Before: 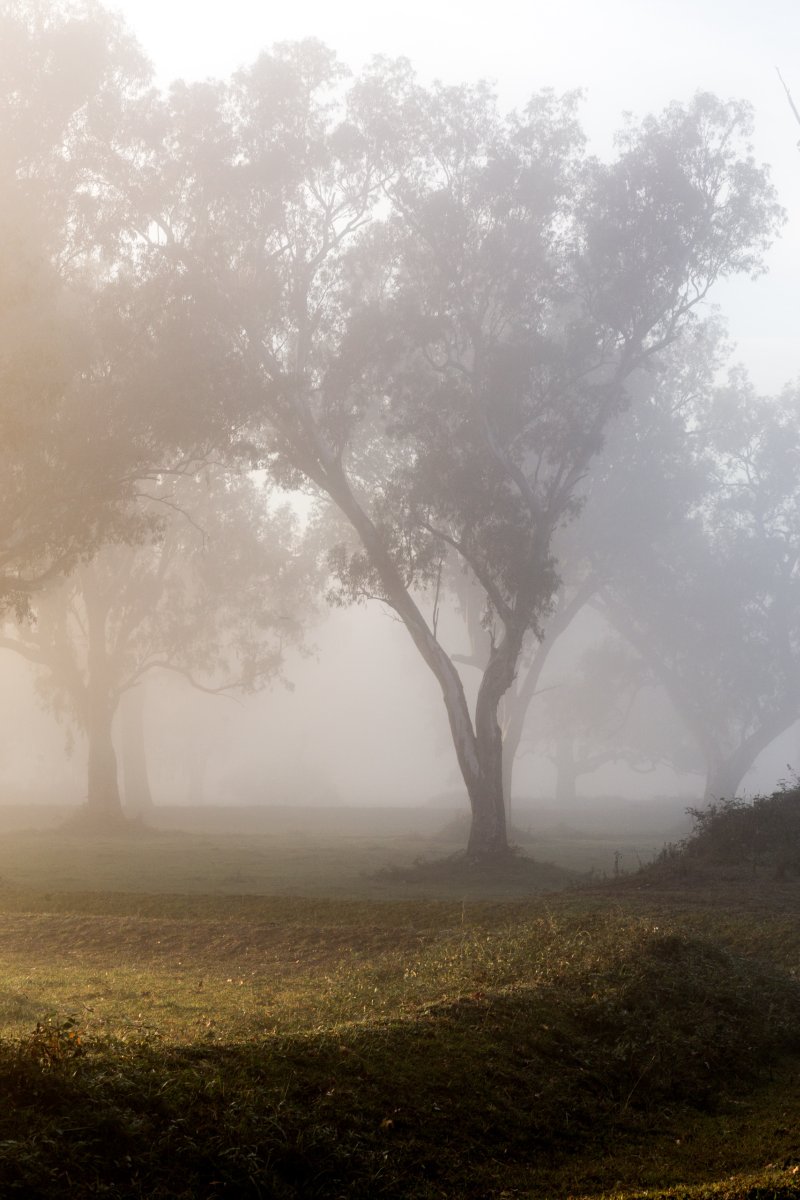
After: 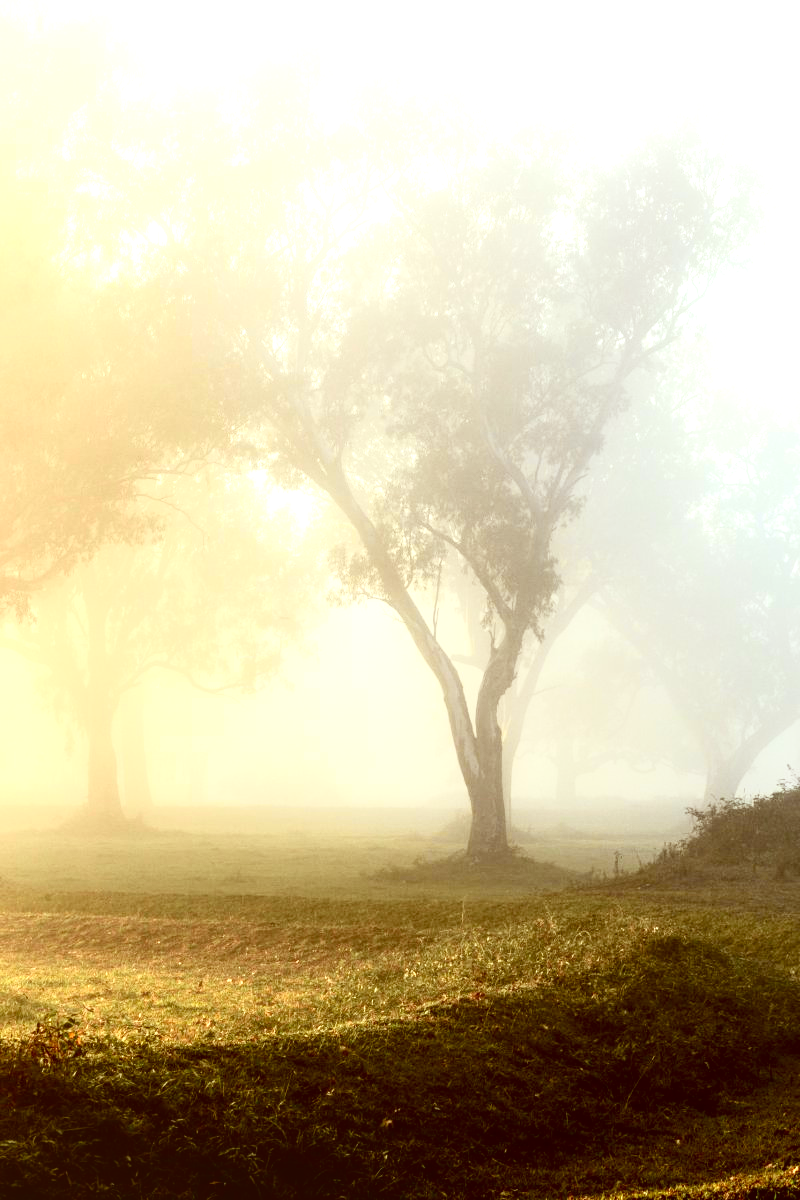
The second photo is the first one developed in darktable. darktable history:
local contrast: detail 130%
exposure: black level correction 0, exposure 0.949 EV, compensate highlight preservation false
color correction: highlights a* -5.42, highlights b* 9.8, shadows a* 9.38, shadows b* 24.25
tone curve: curves: ch0 [(0, 0.024) (0.049, 0.038) (0.176, 0.162) (0.311, 0.337) (0.416, 0.471) (0.565, 0.658) (0.817, 0.911) (1, 1)]; ch1 [(0, 0) (0.351, 0.347) (0.446, 0.42) (0.481, 0.463) (0.504, 0.504) (0.522, 0.521) (0.546, 0.563) (0.622, 0.664) (0.728, 0.786) (1, 1)]; ch2 [(0, 0) (0.327, 0.324) (0.427, 0.413) (0.458, 0.444) (0.502, 0.504) (0.526, 0.539) (0.547, 0.581) (0.601, 0.61) (0.76, 0.765) (1, 1)], color space Lab, independent channels, preserve colors none
